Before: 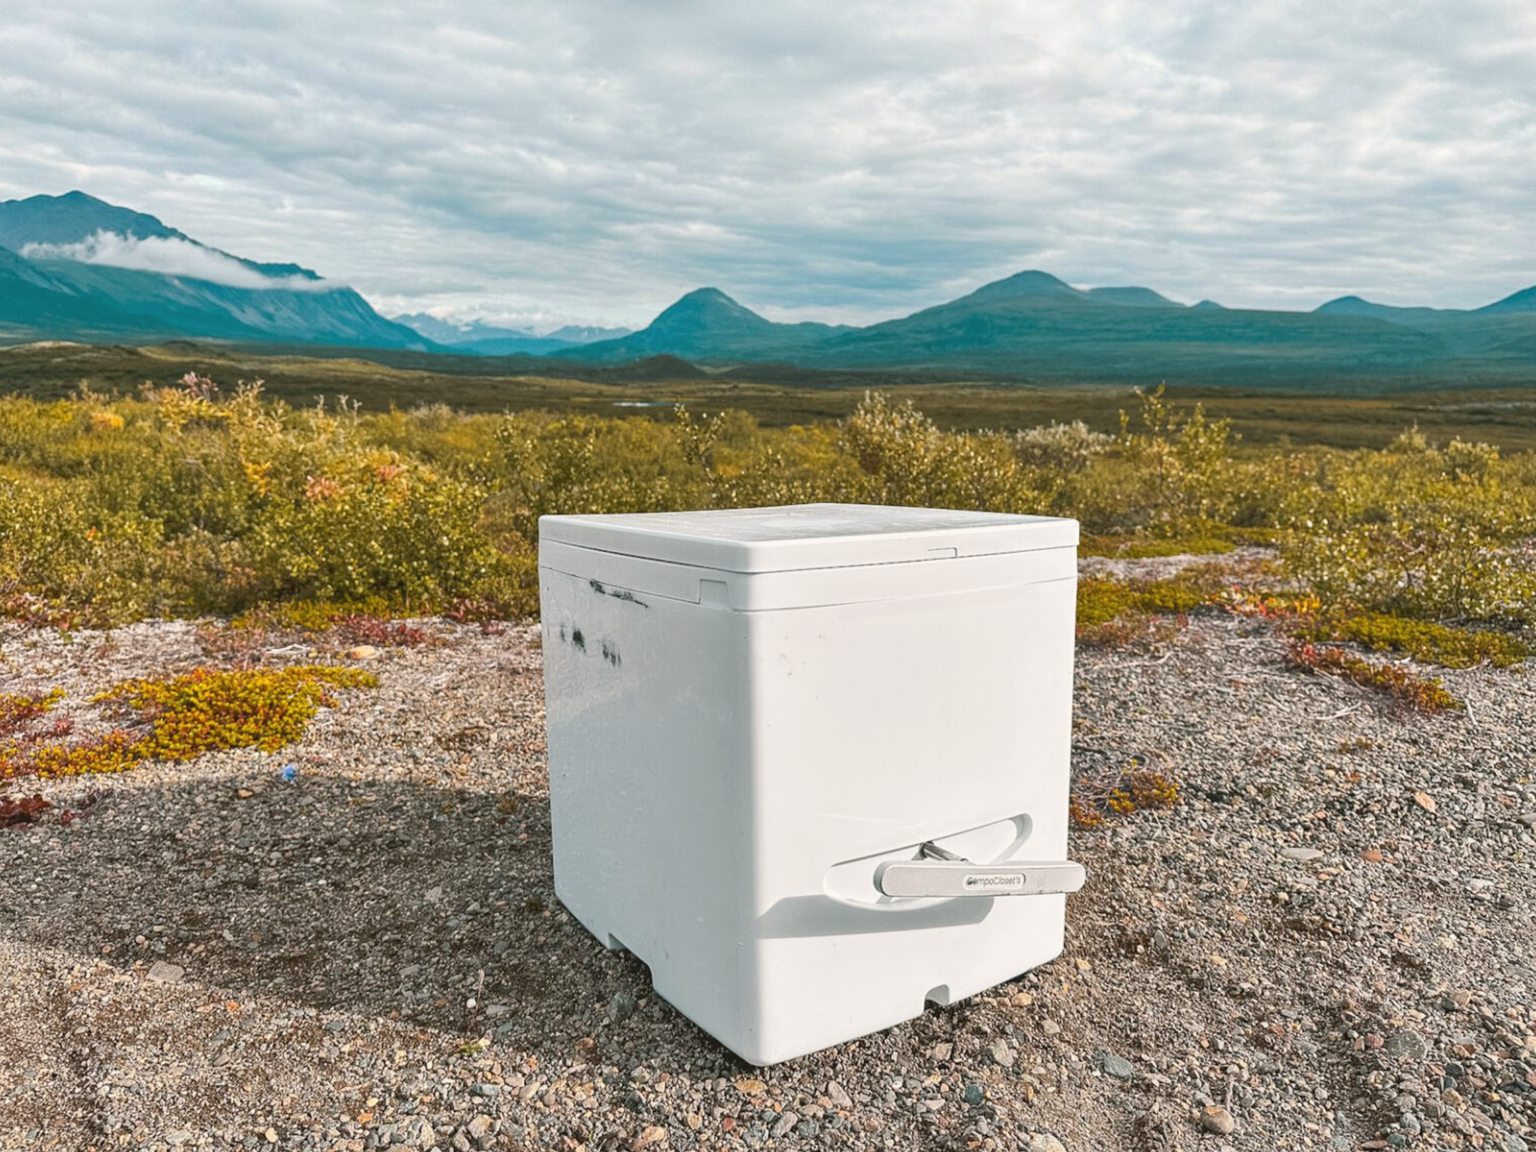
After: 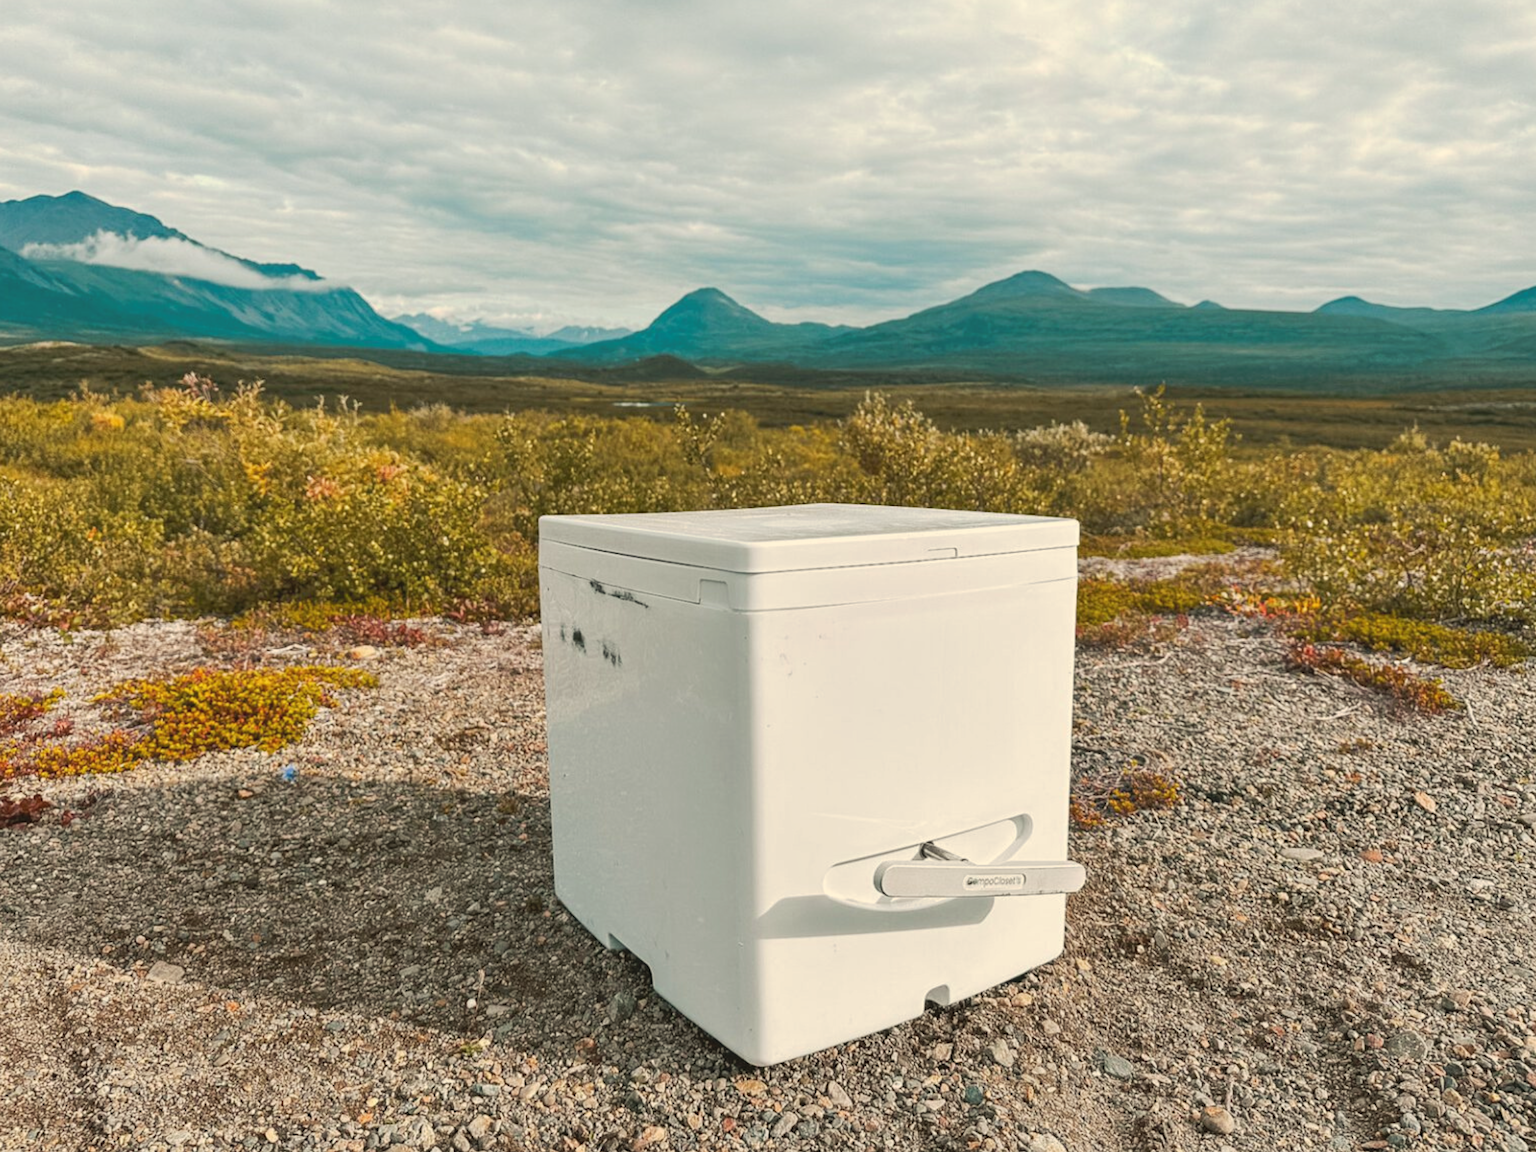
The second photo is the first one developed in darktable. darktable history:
contrast brightness saturation: saturation -0.05
white balance: red 1.029, blue 0.92
local contrast: mode bilateral grid, contrast 100, coarseness 100, detail 91%, midtone range 0.2
tone curve: curves: ch0 [(0, 0) (0.003, 0.014) (0.011, 0.014) (0.025, 0.022) (0.044, 0.041) (0.069, 0.063) (0.1, 0.086) (0.136, 0.118) (0.177, 0.161) (0.224, 0.211) (0.277, 0.262) (0.335, 0.323) (0.399, 0.384) (0.468, 0.459) (0.543, 0.54) (0.623, 0.624) (0.709, 0.711) (0.801, 0.796) (0.898, 0.879) (1, 1)], preserve colors none
